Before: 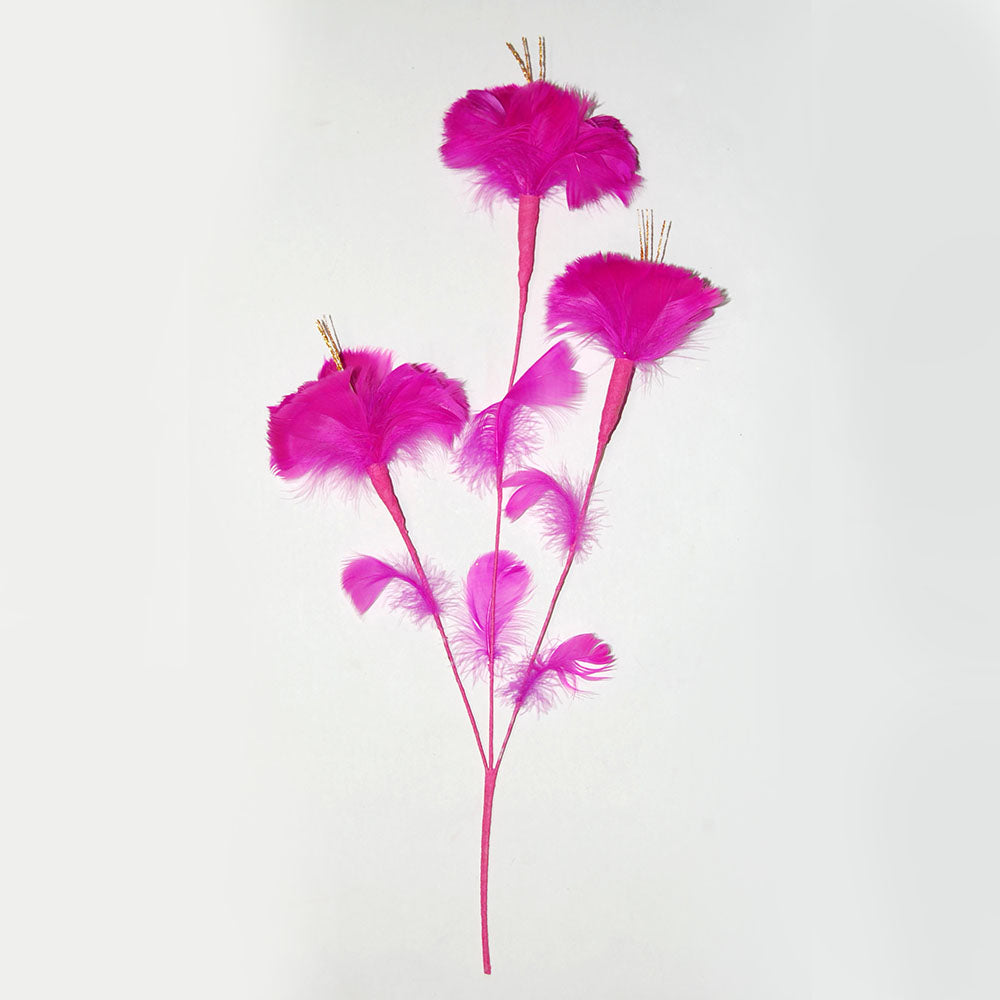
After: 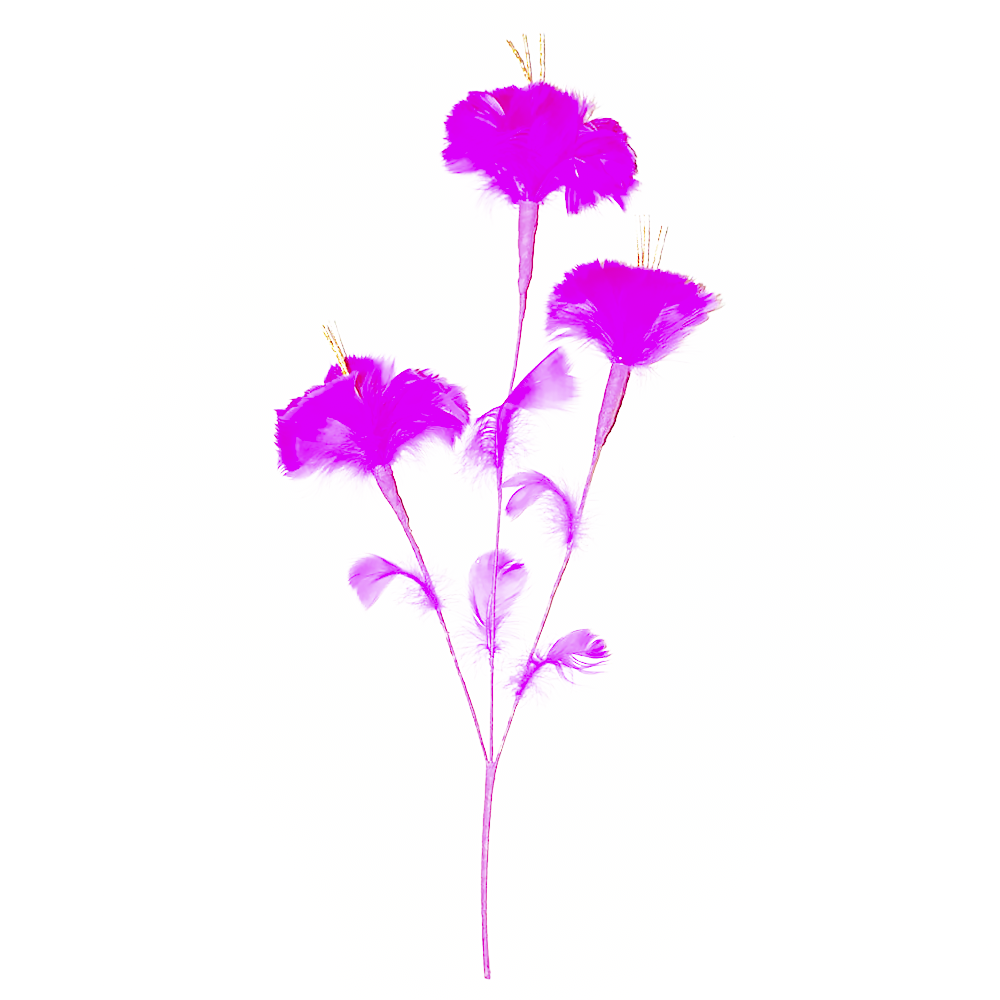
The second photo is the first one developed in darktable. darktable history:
sharpen: on, module defaults
lens correction: crop 2, focal 14, aperture 3.5, distance 0.965, camera "E-M10", lens "Olympus M.Zuiko Digital ED 14-42mm f/3.5-5.6 II R"
velvia: strength 75%
base curve: curves: ch0 [(0, 0) (0.012, 0.01) (0.073, 0.168) (0.31, 0.711) (0.645, 0.957) (1, 1)], preserve colors none
color contrast: green-magenta contrast 1.2, blue-yellow contrast 1.2
unbreak input profile: mode gamma, linear 0, gamma 0.74
denoise (profiled): central pixel weight 0, a [-1, 0, 0], b [0, 0, 0], mode non-local means, y [[0, 0, 0.5 ×5] ×4, [0.5 ×7], [0.5 ×7]], fix various bugs in algorithm false, upgrade profiled transform false, color mode RGB, compensate highlight preservation false
